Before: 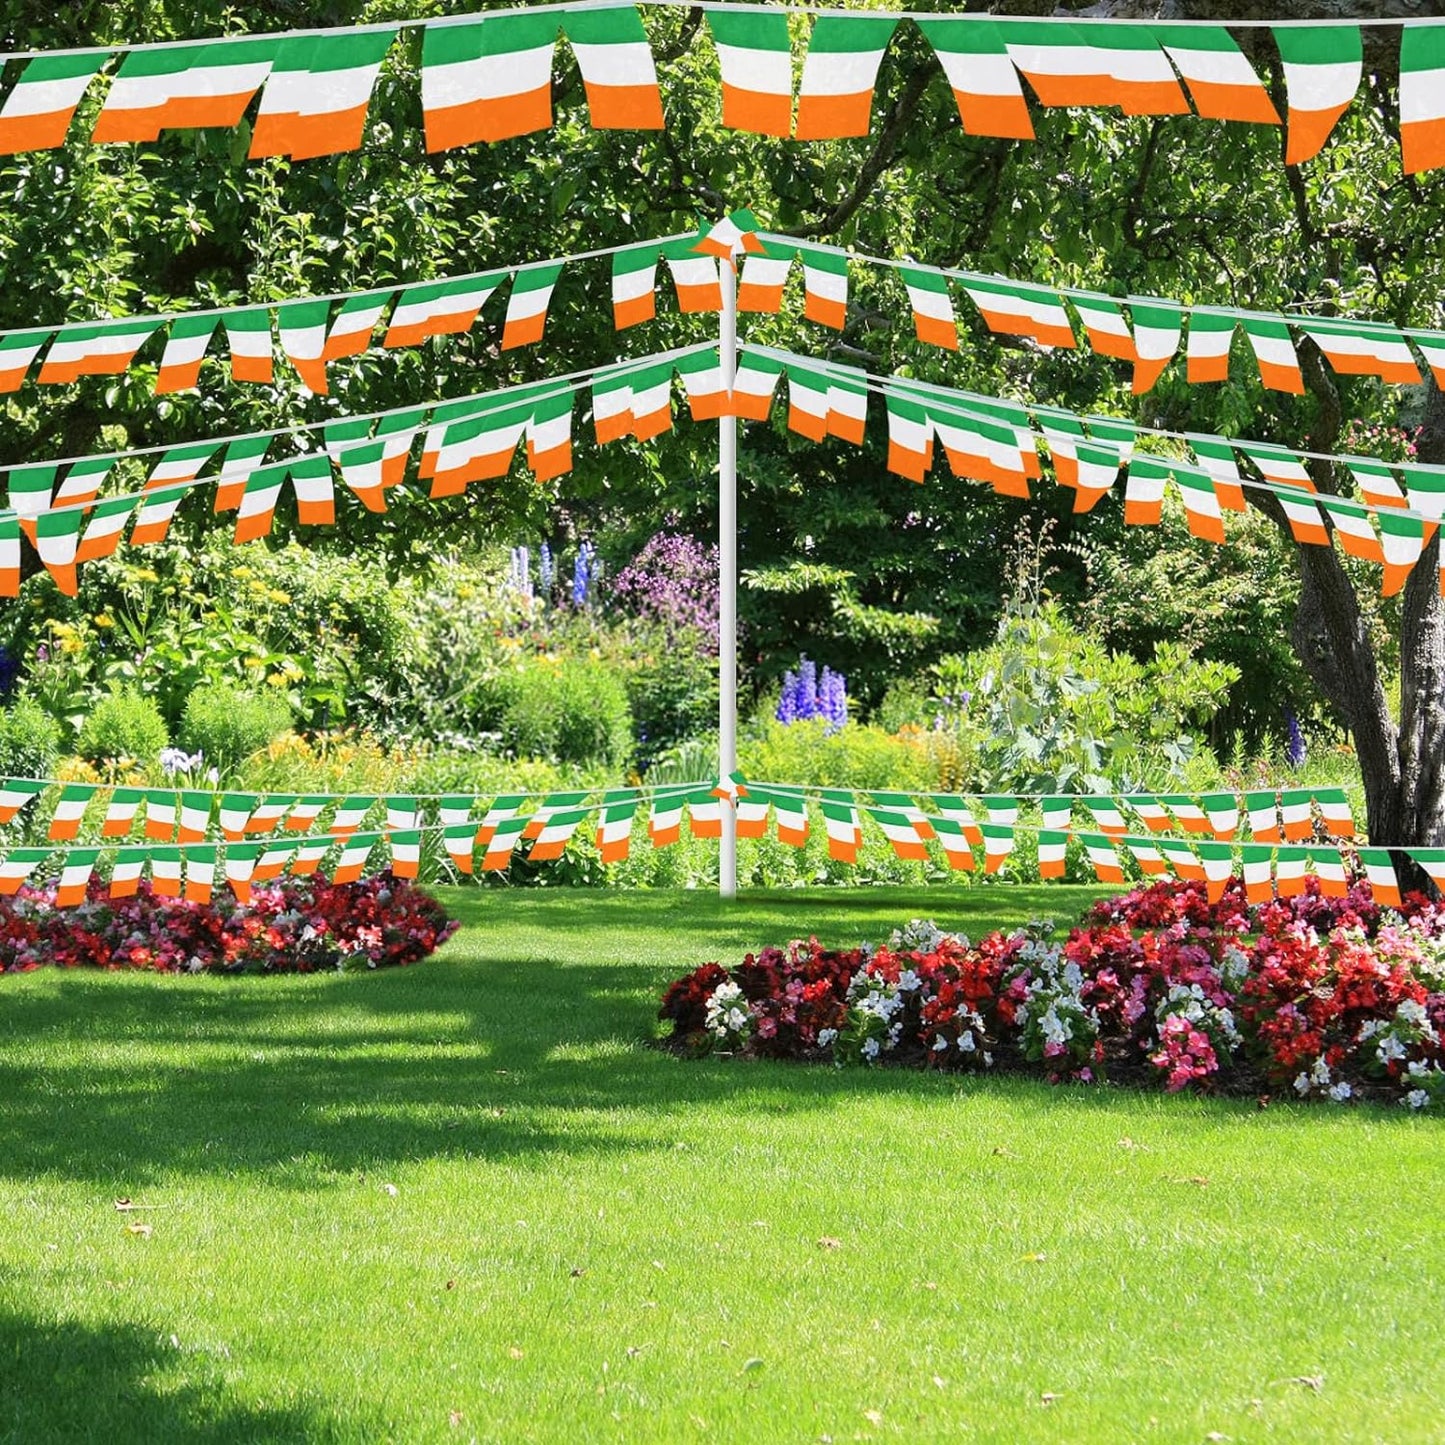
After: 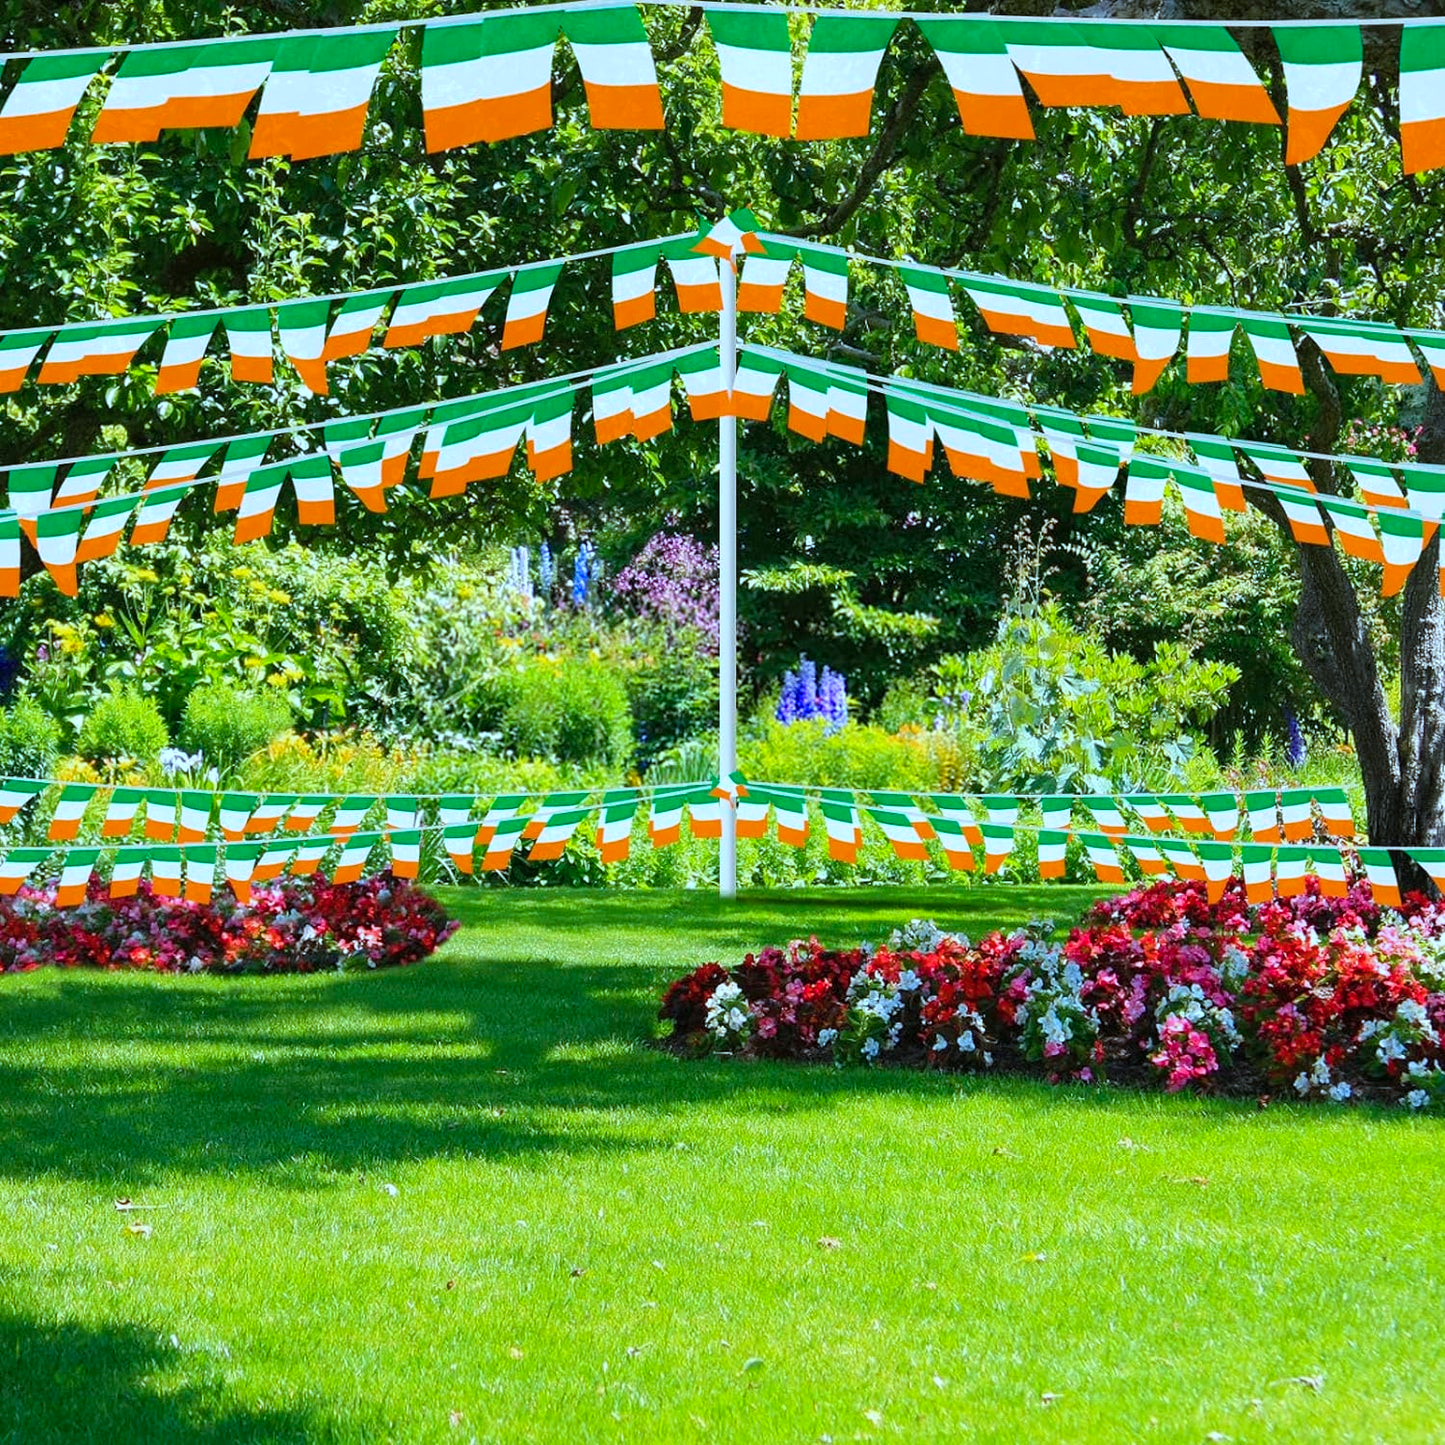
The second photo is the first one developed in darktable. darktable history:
color balance rgb: perceptual saturation grading › global saturation 30%, global vibrance 20%
color correction: highlights a* -9.73, highlights b* -21.22
